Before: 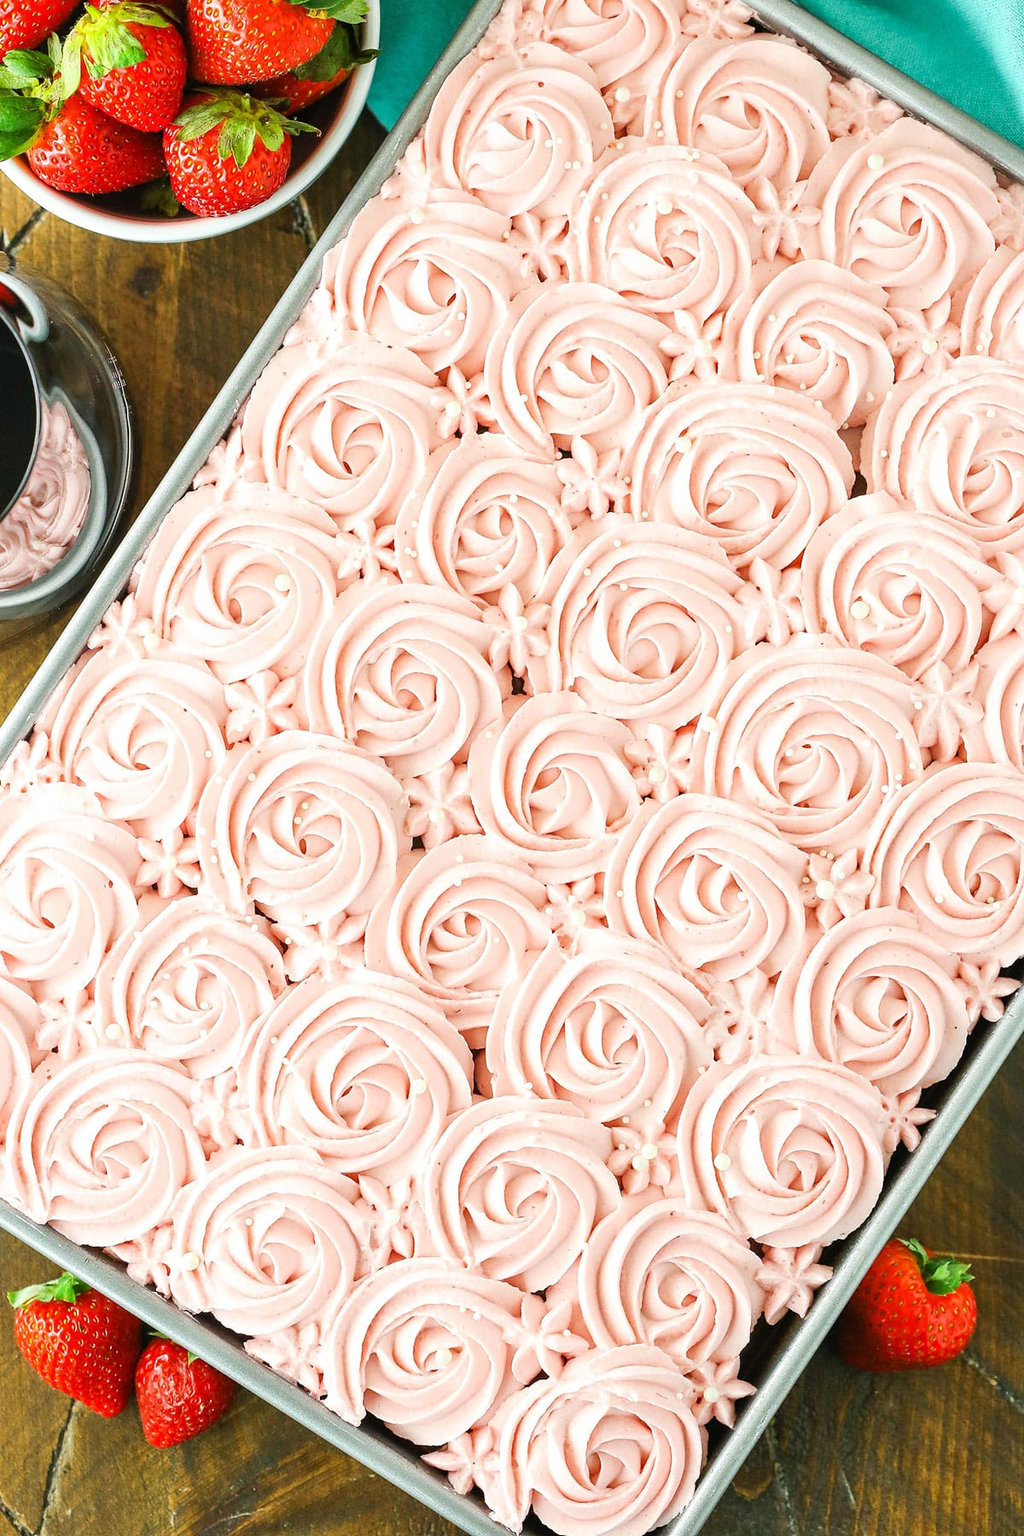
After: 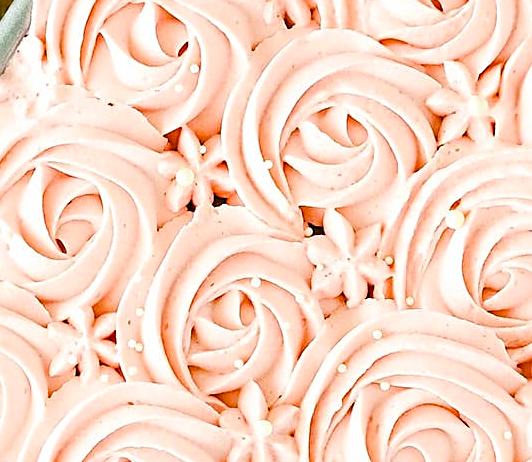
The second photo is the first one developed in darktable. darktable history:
crop: left 28.888%, top 16.799%, right 26.7%, bottom 57.507%
color balance rgb: perceptual saturation grading › global saturation 39.22%, perceptual saturation grading › highlights -25.688%, perceptual saturation grading › mid-tones 35.113%, perceptual saturation grading › shadows 34.621%, global vibrance 14.924%
sharpen: on, module defaults
